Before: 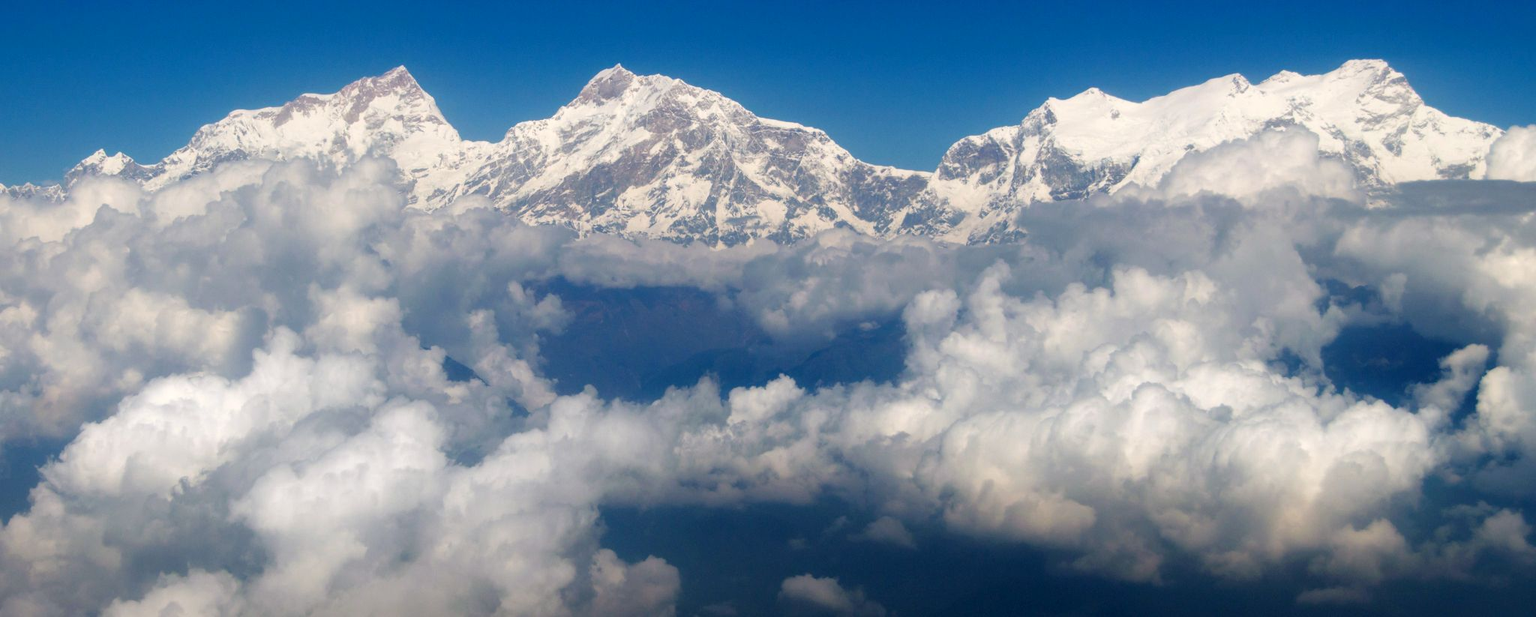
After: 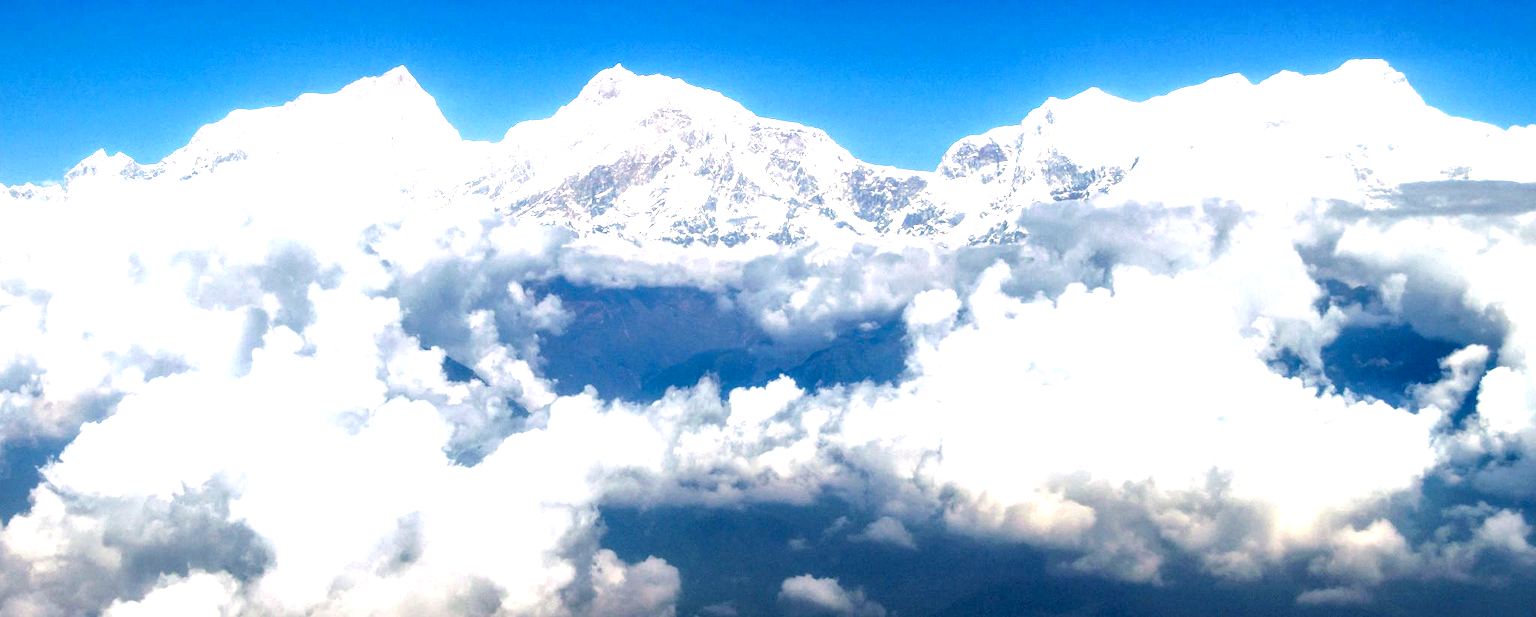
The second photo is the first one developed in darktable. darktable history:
local contrast: detail 160%
exposure: black level correction 0, exposure 1.45 EV, compensate highlight preservation false
shadows and highlights: radius 127.74, shadows 21.07, highlights -22.29, low approximation 0.01
